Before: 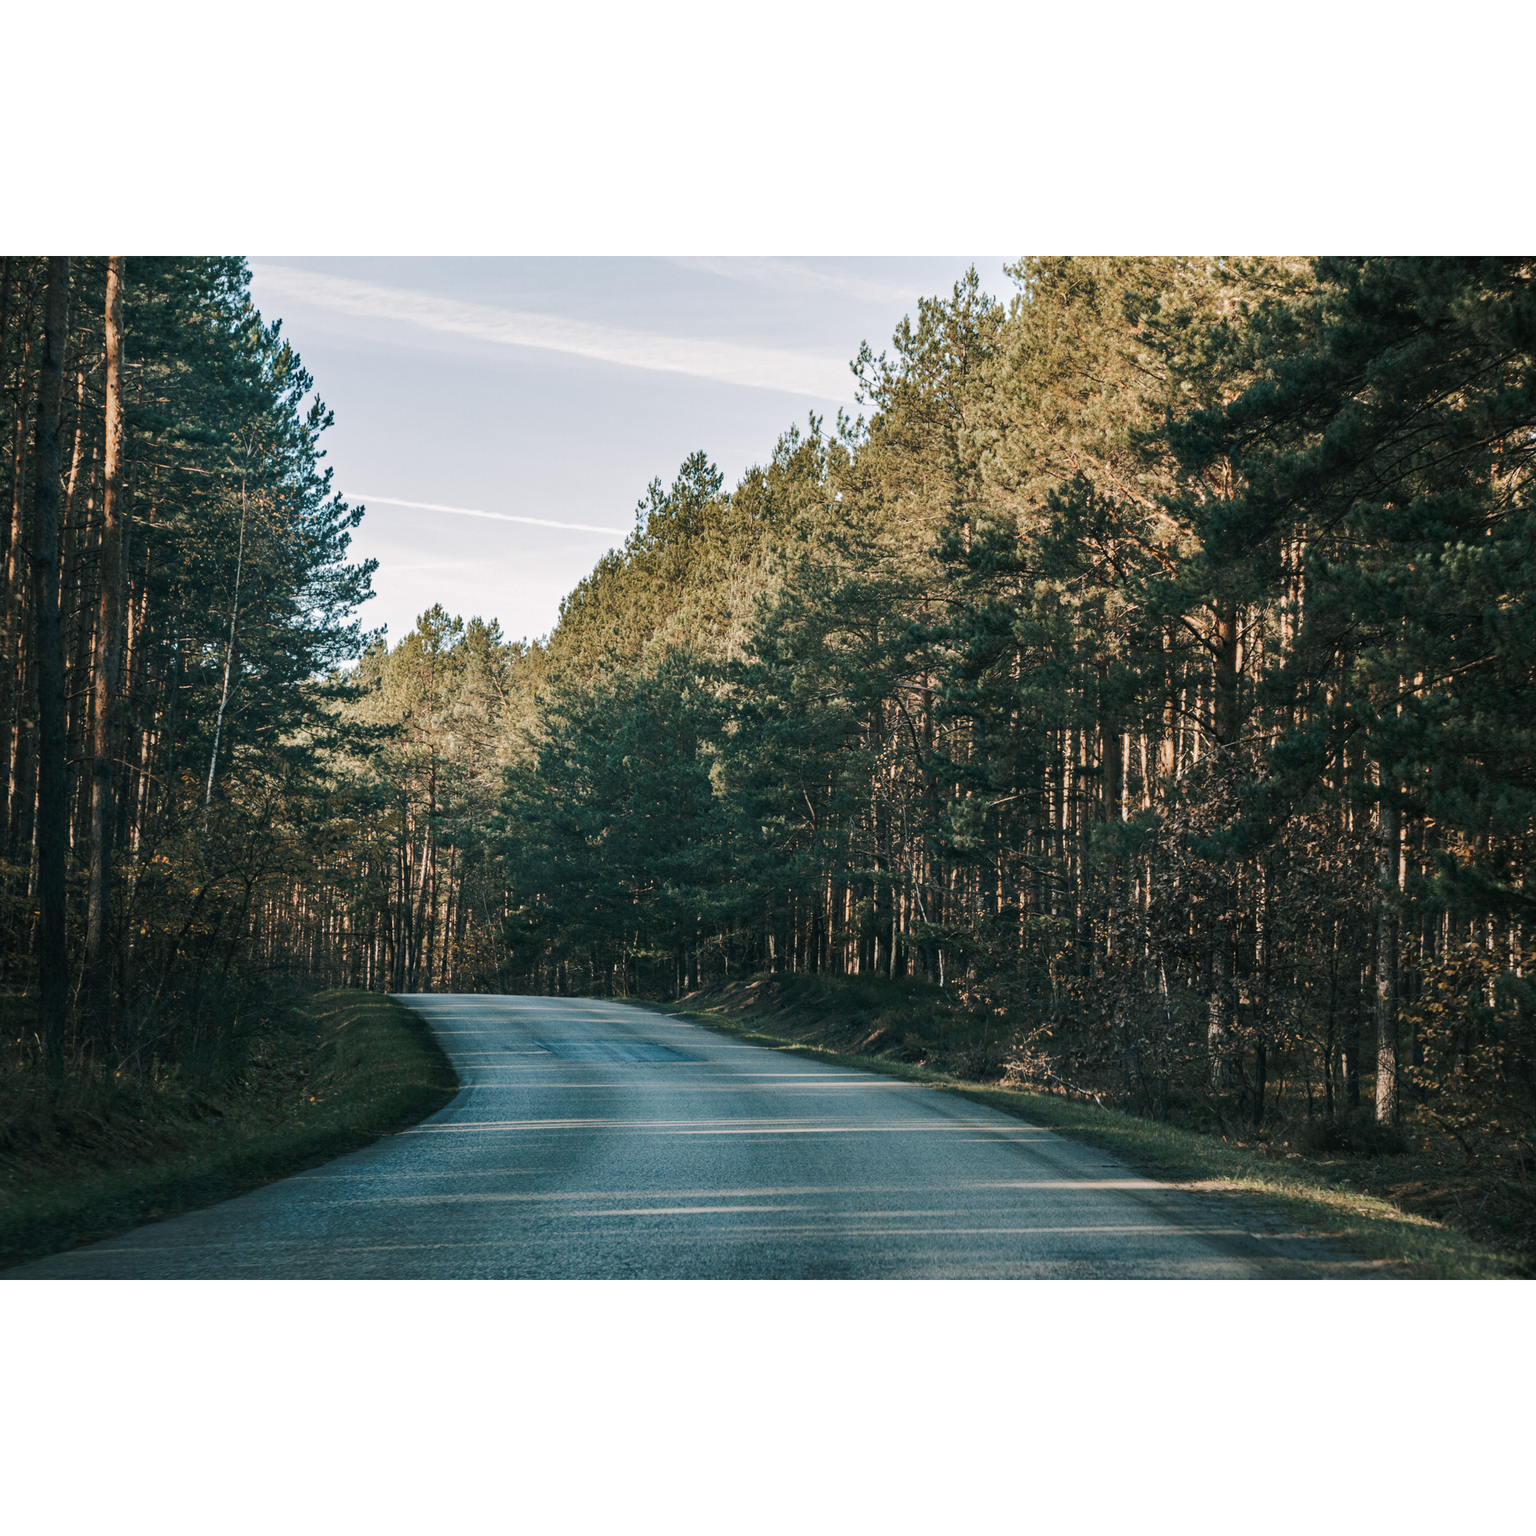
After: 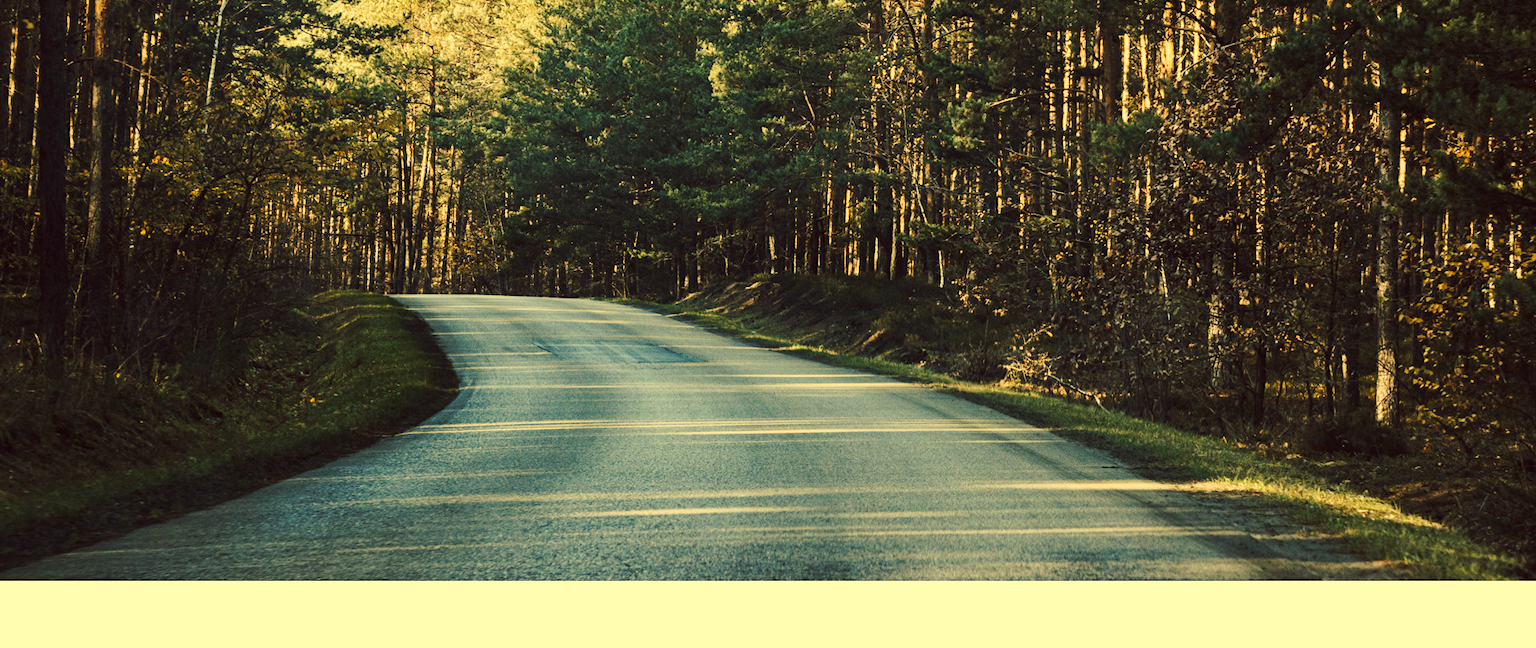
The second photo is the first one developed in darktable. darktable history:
color correction: highlights a* -0.482, highlights b* 40, shadows a* 9.8, shadows b* -0.161
color balance rgb: perceptual saturation grading › global saturation -3%
crop: top 45.551%, bottom 12.262%
base curve: curves: ch0 [(0, 0) (0.028, 0.03) (0.121, 0.232) (0.46, 0.748) (0.859, 0.968) (1, 1)], preserve colors none
